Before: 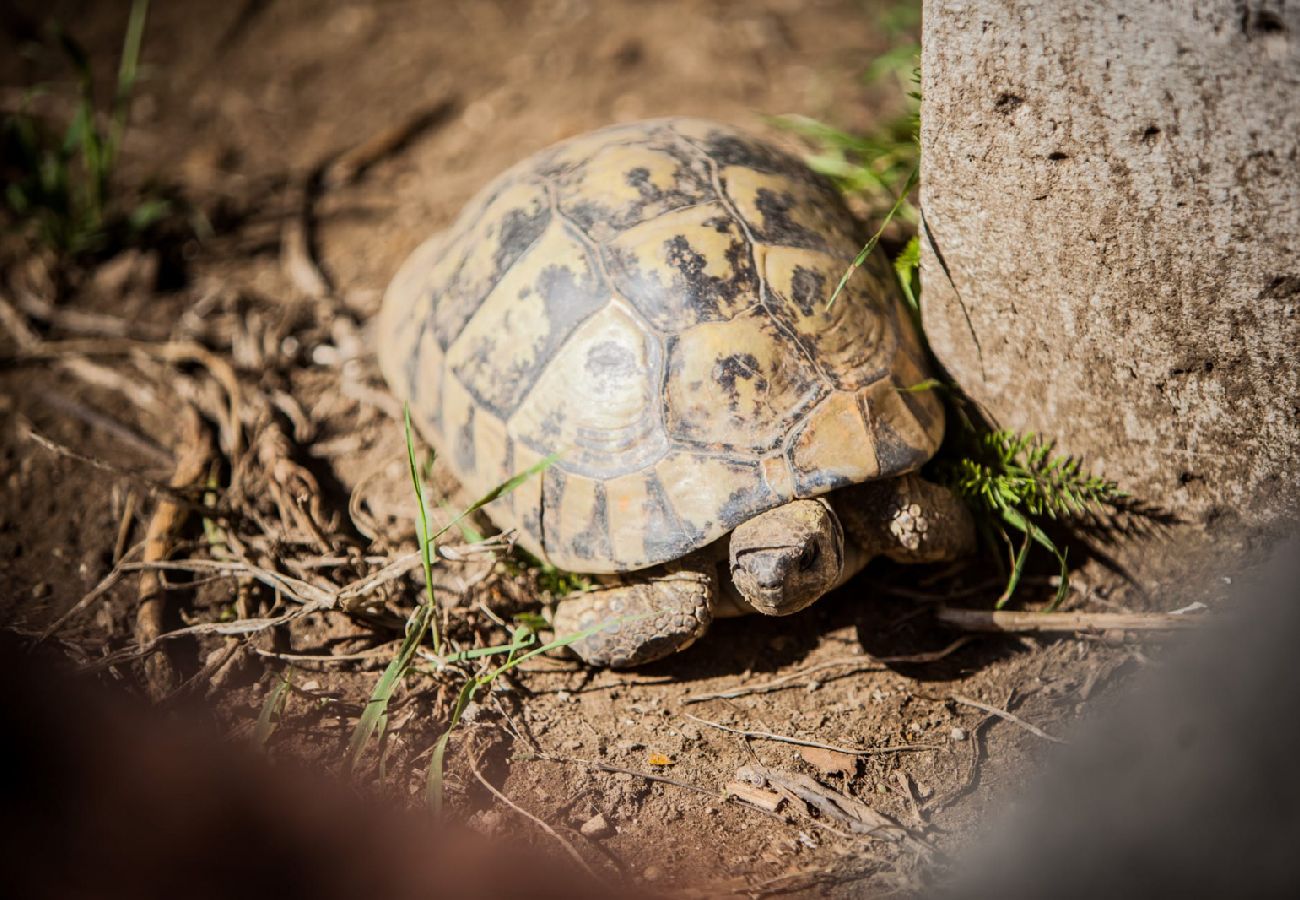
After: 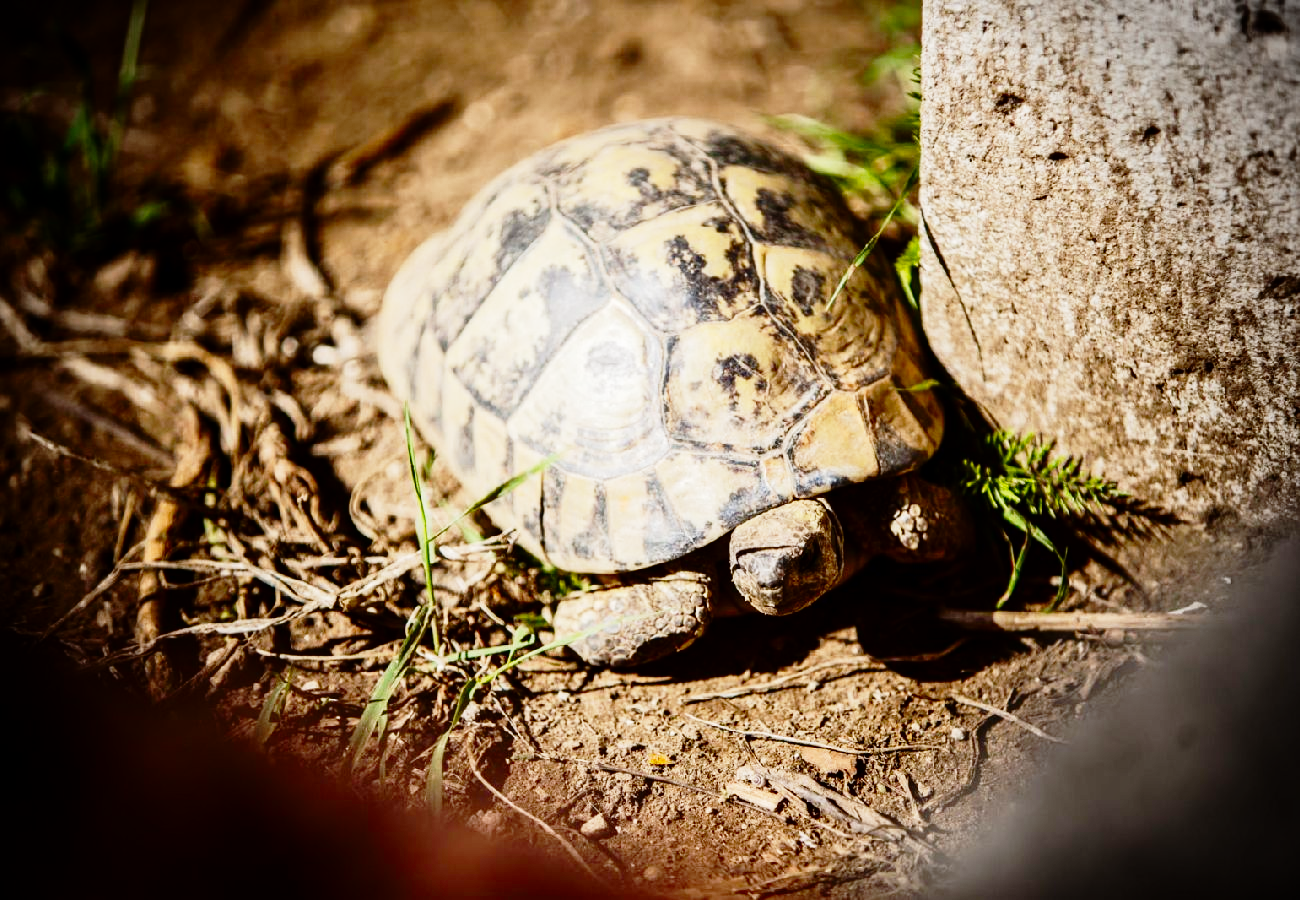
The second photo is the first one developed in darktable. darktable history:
base curve: curves: ch0 [(0, 0) (0.04, 0.03) (0.133, 0.232) (0.448, 0.748) (0.843, 0.968) (1, 1)], preserve colors none
vignetting: on, module defaults
contrast brightness saturation: brightness -0.216, saturation 0.076
